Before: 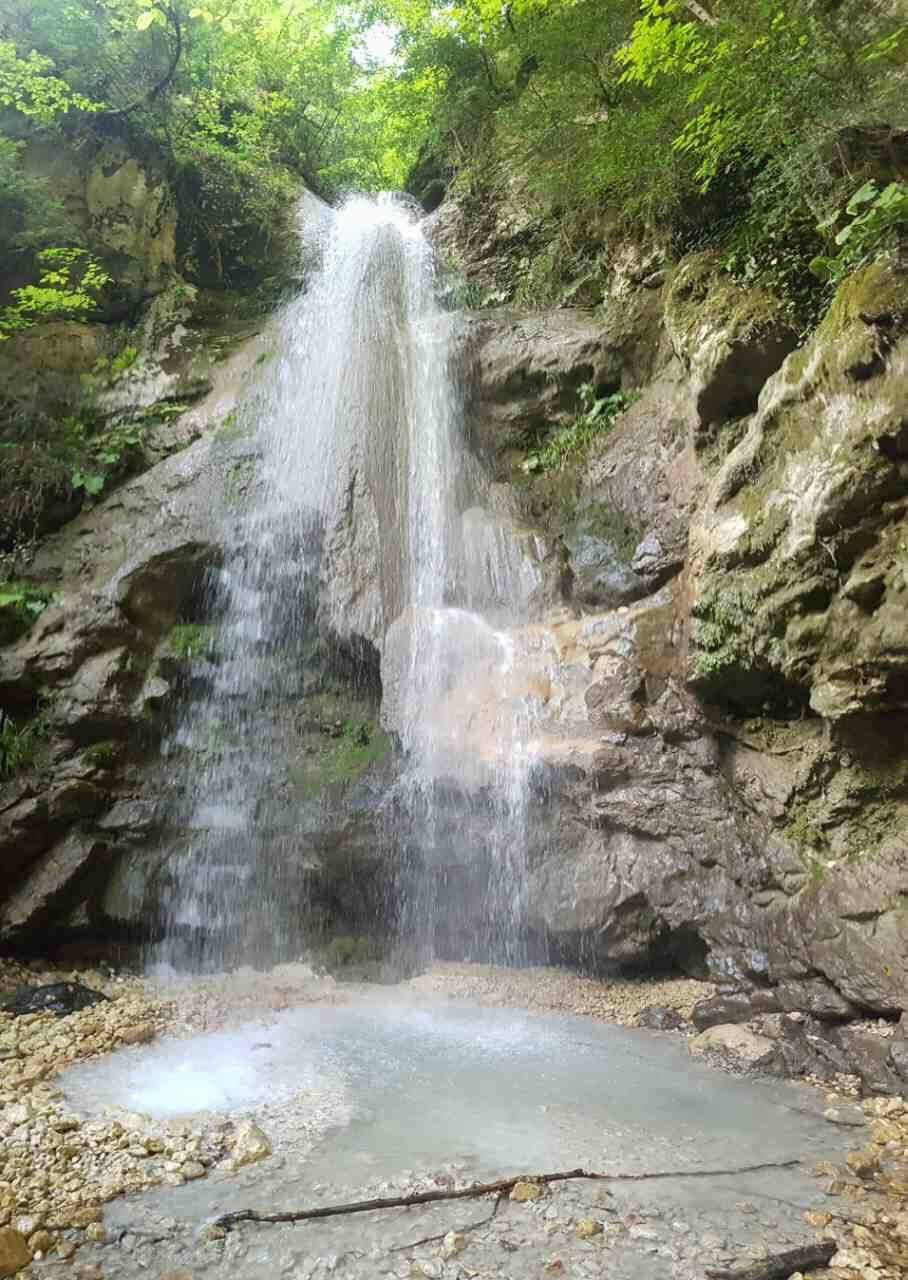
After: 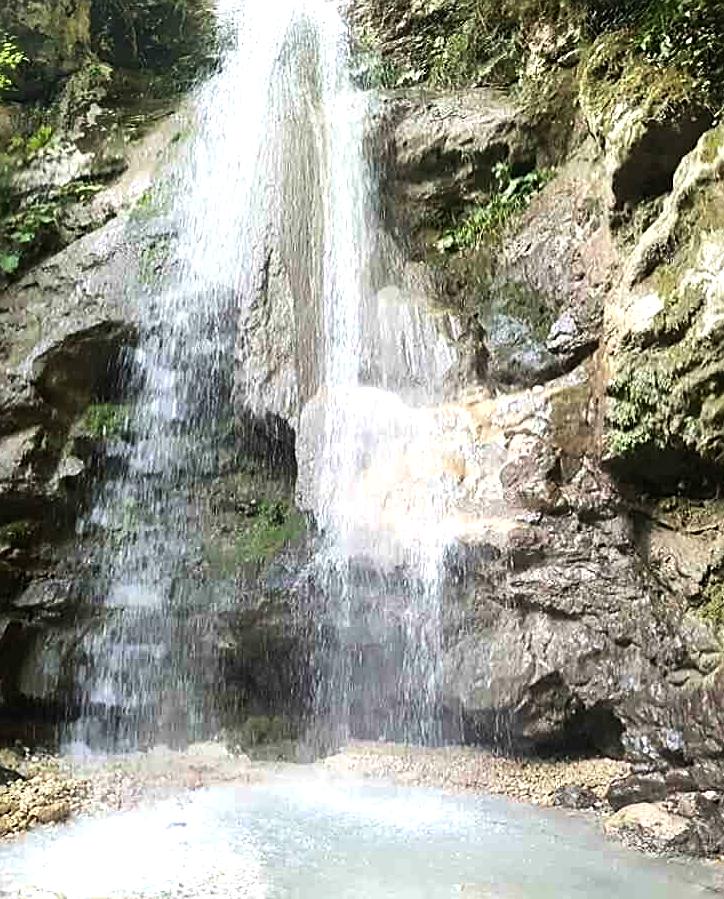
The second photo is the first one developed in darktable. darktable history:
sharpen: on, module defaults
crop: left 9.424%, top 17.342%, right 10.779%, bottom 12.356%
tone equalizer: -8 EV -0.781 EV, -7 EV -0.732 EV, -6 EV -0.597 EV, -5 EV -0.361 EV, -3 EV 0.385 EV, -2 EV 0.6 EV, -1 EV 0.69 EV, +0 EV 0.751 EV, edges refinement/feathering 500, mask exposure compensation -1.57 EV, preserve details no
